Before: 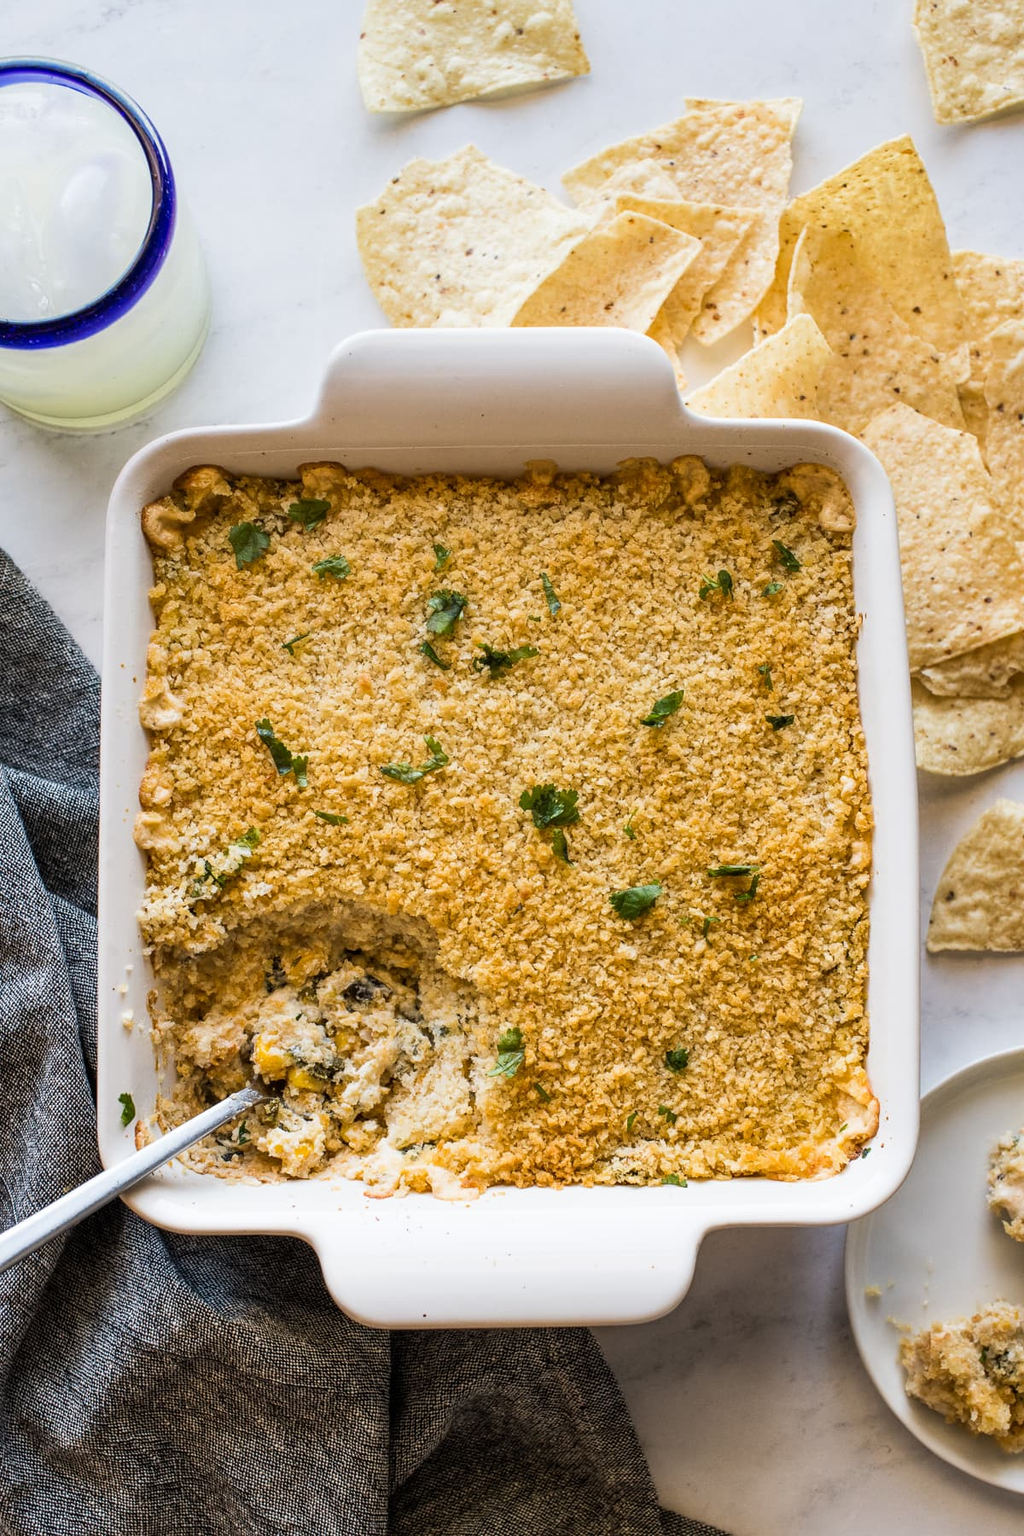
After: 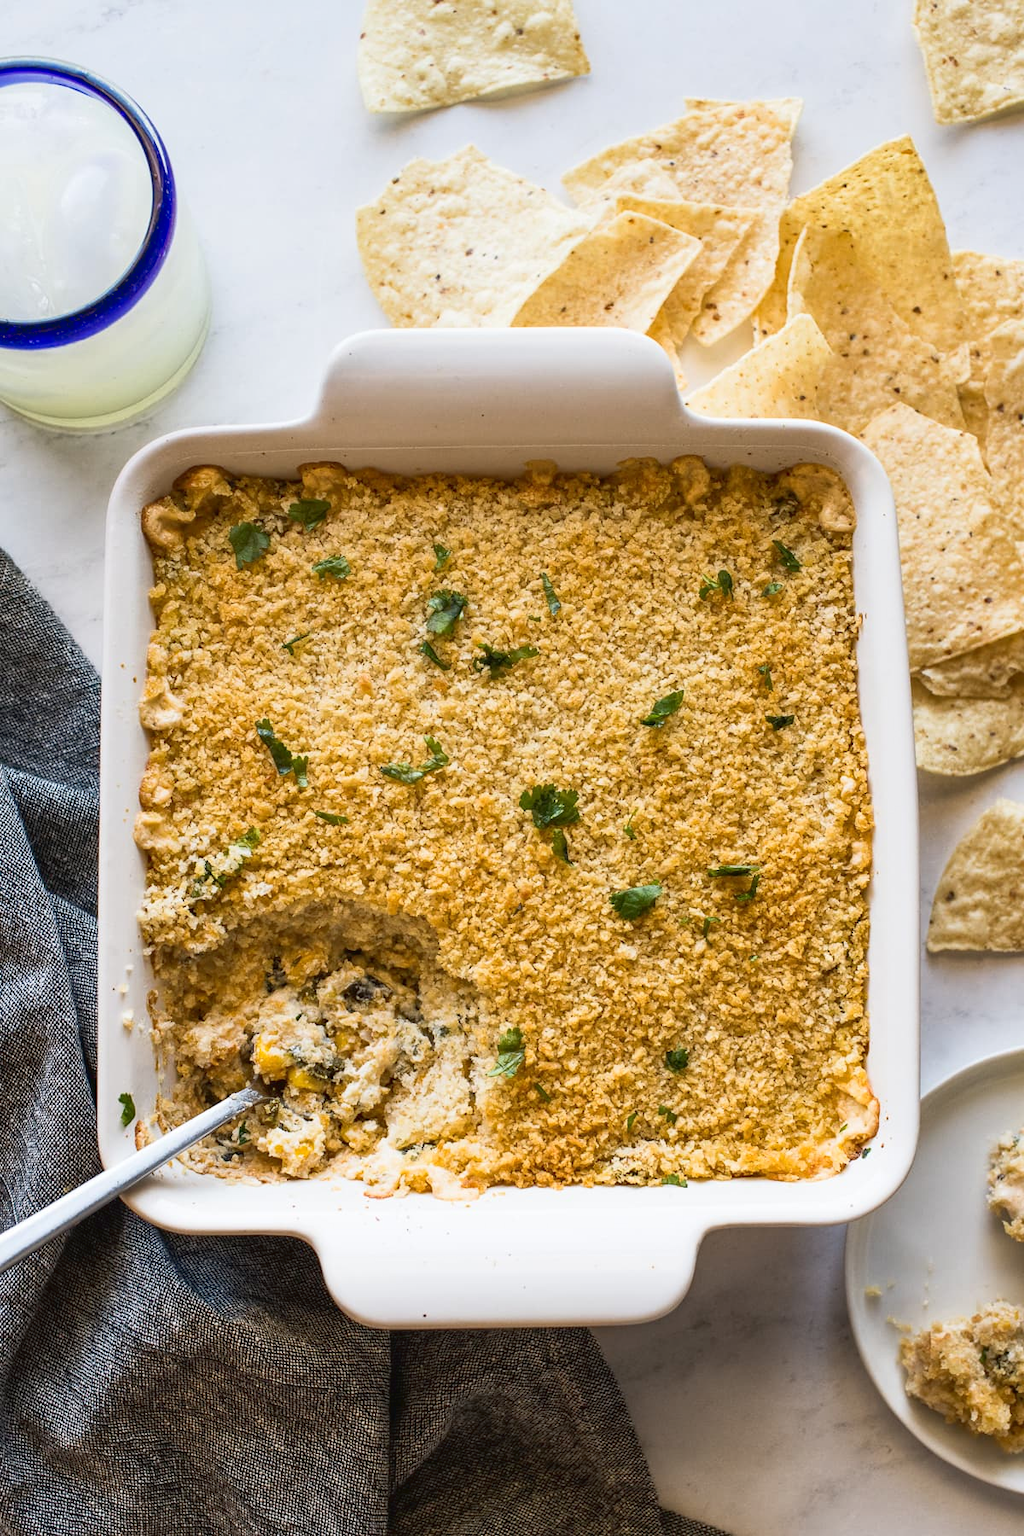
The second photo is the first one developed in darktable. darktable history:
tone curve: curves: ch0 [(0, 0.024) (0.119, 0.146) (0.474, 0.464) (0.718, 0.721) (0.817, 0.839) (1, 0.998)]; ch1 [(0, 0) (0.377, 0.416) (0.439, 0.451) (0.477, 0.477) (0.501, 0.504) (0.538, 0.544) (0.58, 0.602) (0.664, 0.676) (0.783, 0.804) (1, 1)]; ch2 [(0, 0) (0.38, 0.405) (0.463, 0.456) (0.498, 0.497) (0.524, 0.535) (0.578, 0.576) (0.648, 0.665) (1, 1)], color space Lab, linked channels, preserve colors none
